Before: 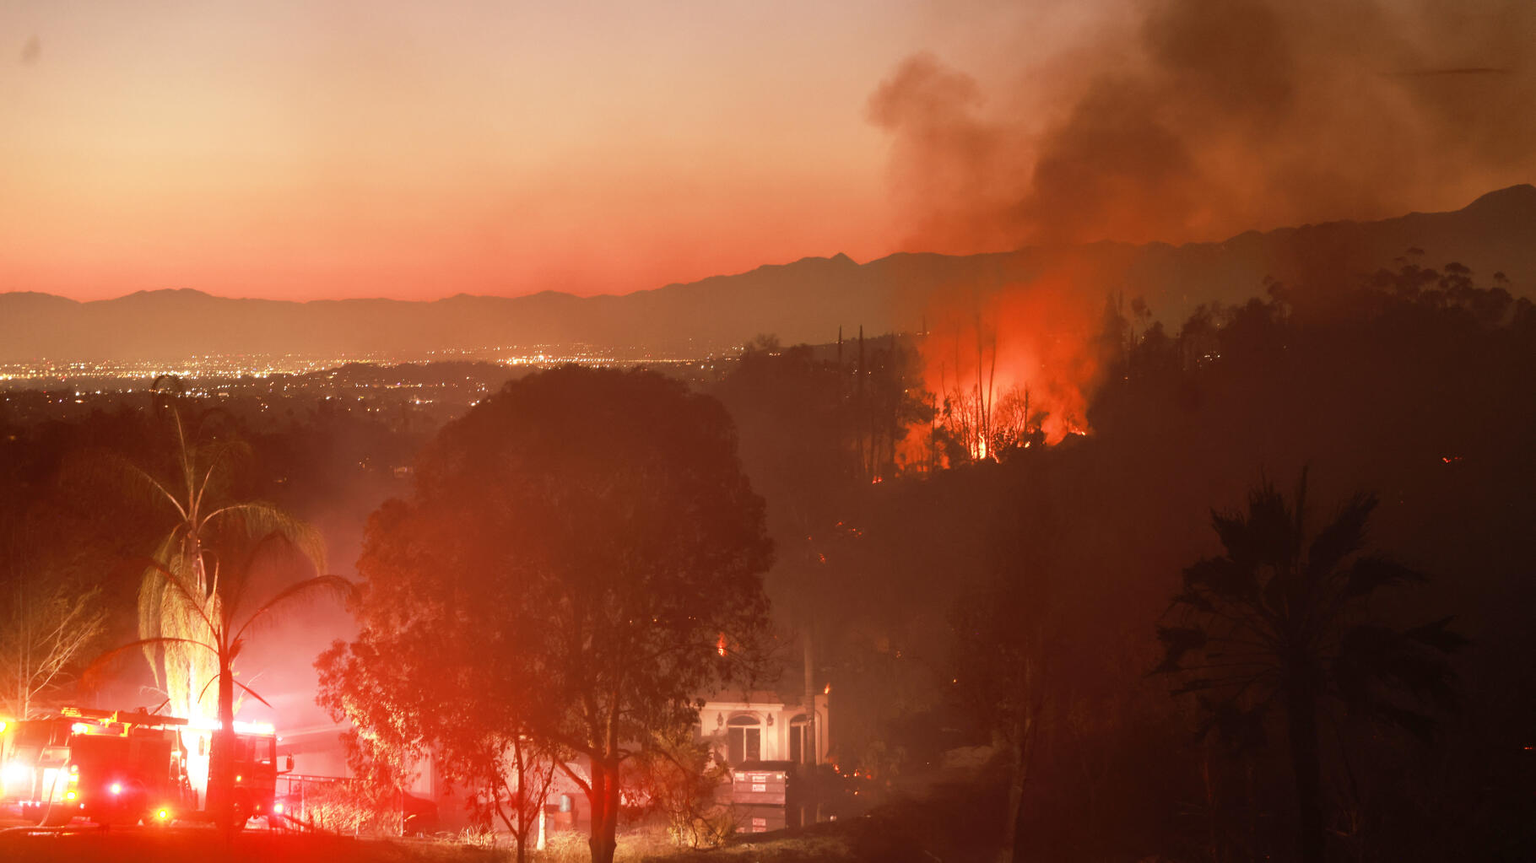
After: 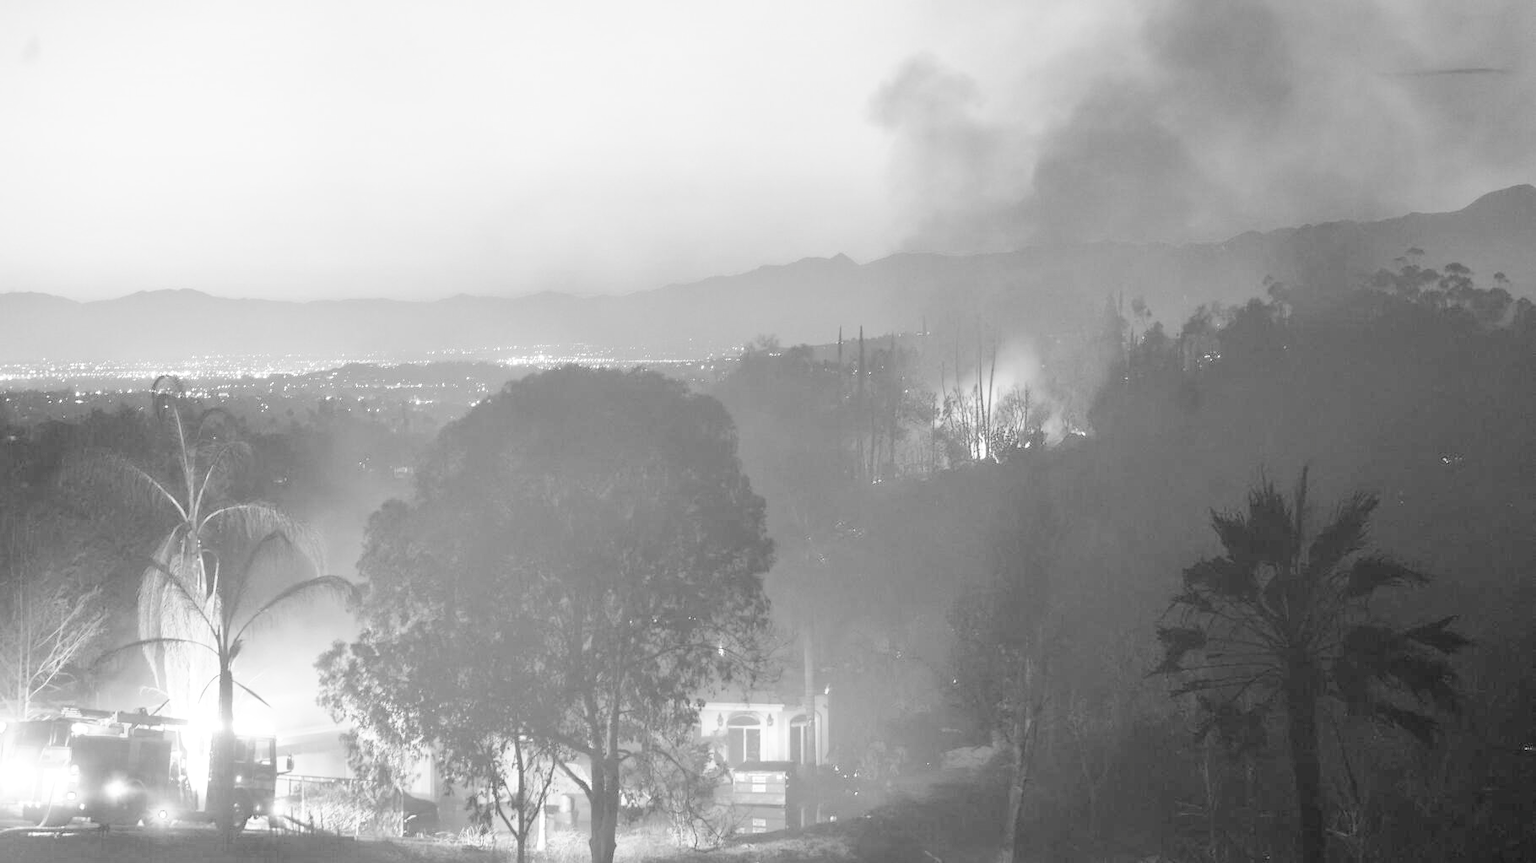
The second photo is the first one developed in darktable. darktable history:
tone curve: curves: ch0 [(0, 0) (0.003, 0.003) (0.011, 0.005) (0.025, 0.008) (0.044, 0.012) (0.069, 0.02) (0.1, 0.031) (0.136, 0.047) (0.177, 0.088) (0.224, 0.141) (0.277, 0.222) (0.335, 0.32) (0.399, 0.422) (0.468, 0.523) (0.543, 0.623) (0.623, 0.716) (0.709, 0.796) (0.801, 0.878) (0.898, 0.957) (1, 1)], preserve colors none
color look up table: target L [84.34, 84.34, 70.81, 68.83, 75.11, 68.43, 62.88, 37.46, 54.67, 41.25, 20.25, 11.69, 200.19, 78.79, 62.88, 83.2, 69.22, 59.13, 65.65, 50.9, 47.73, 34.81, 51.48, 42.63, 34.01, 23.48, 99.04, 84.34, 74.34, 68.04, 62.2, 66.05, 65.25, 54.09, 48.31, 37.99, 46.59, 40.7, 20.25, 24.38, 19.76, 23.42, 98.08, 77.55, 80.43, 67.25, 54.96, 46.59, 35.61], target a [0 ×4, 0.002, 0.002, 0, 0.001, 0.001, 0.001, 0, 0.001, 0 ×7, 0.001 ×7, -0.005, 0 ×6, 0.001 ×4, 0.002, 0.001, 0, 0.001, -0.127, -0.005, 0, 0, 0, 0.002, 0.001, 0.001], target b [0.003, 0.003, 0.004, 0.003, 0.001, 0, 0, -0.004, -0.002, -0.004, -0.002, -0.001, 0, 0.005, 0, 0.003, 0.003, 0, 0.003, -0.003, -0.003, -0.004, -0.003, -0.004, -0.004, -0.004, 0.043, 0.003, 0.003, 0.003, 0, 0.003, 0.004, -0.003, -0.003, -0.004, -0.003, -0.005, -0.002, -0.004, -0.002, -0.031, 0.044, 0.005, 0.005, 0.003, -0.004, -0.003, -0.004], num patches 49
